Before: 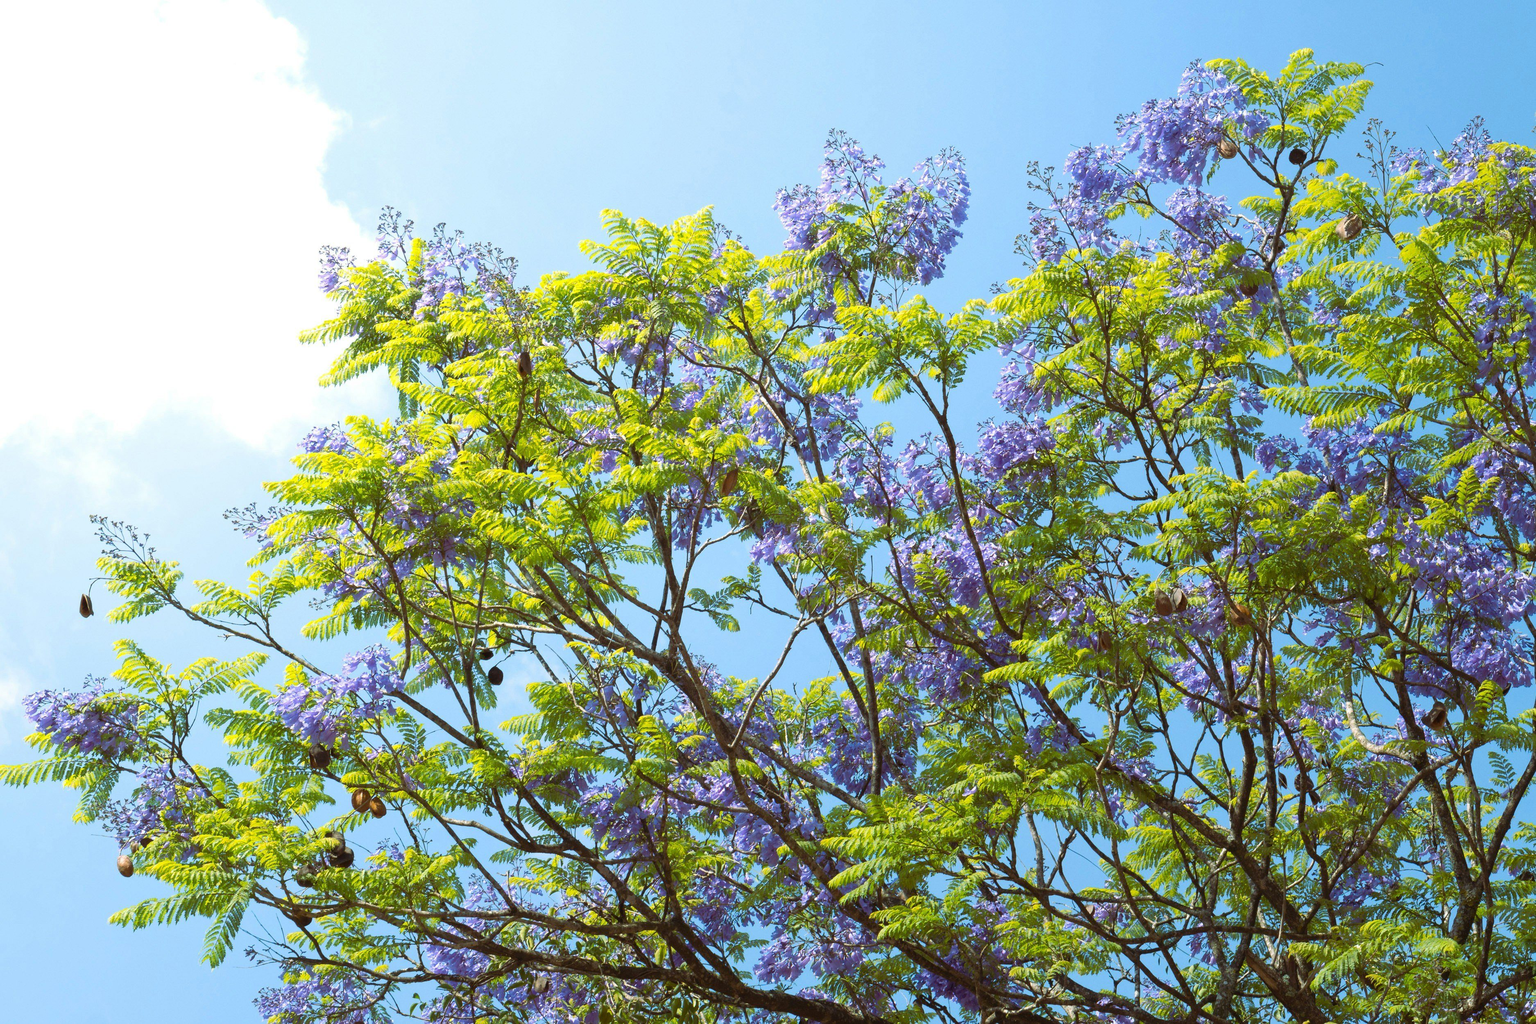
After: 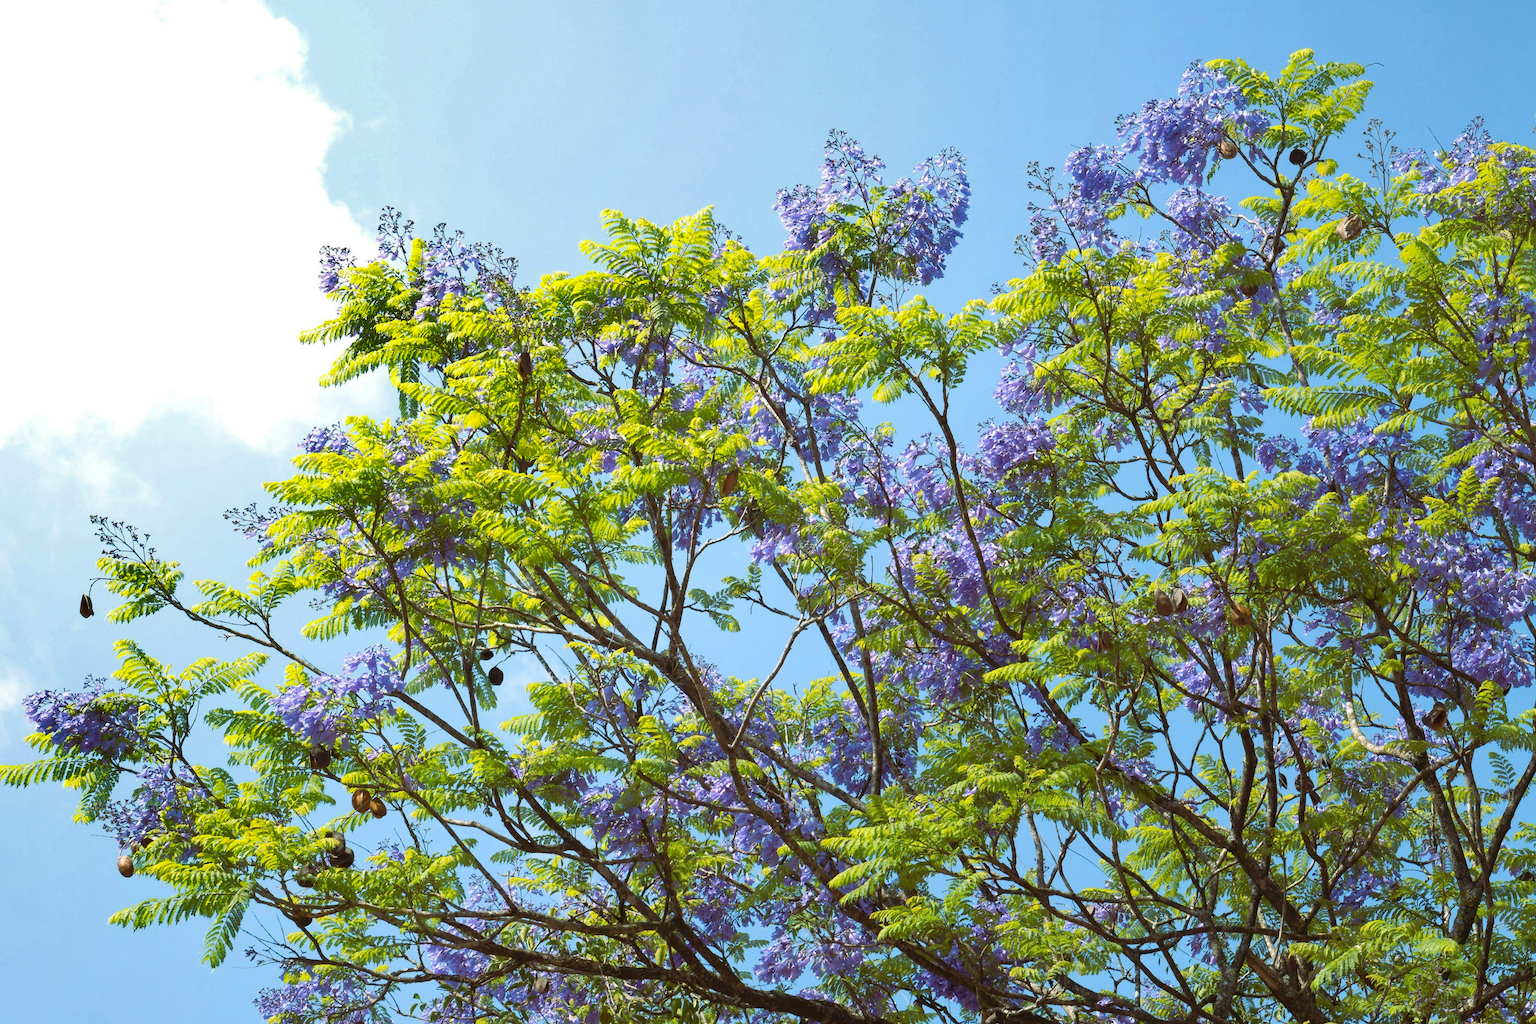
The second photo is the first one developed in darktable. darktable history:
shadows and highlights: radius 336.37, shadows 29.06, soften with gaussian
